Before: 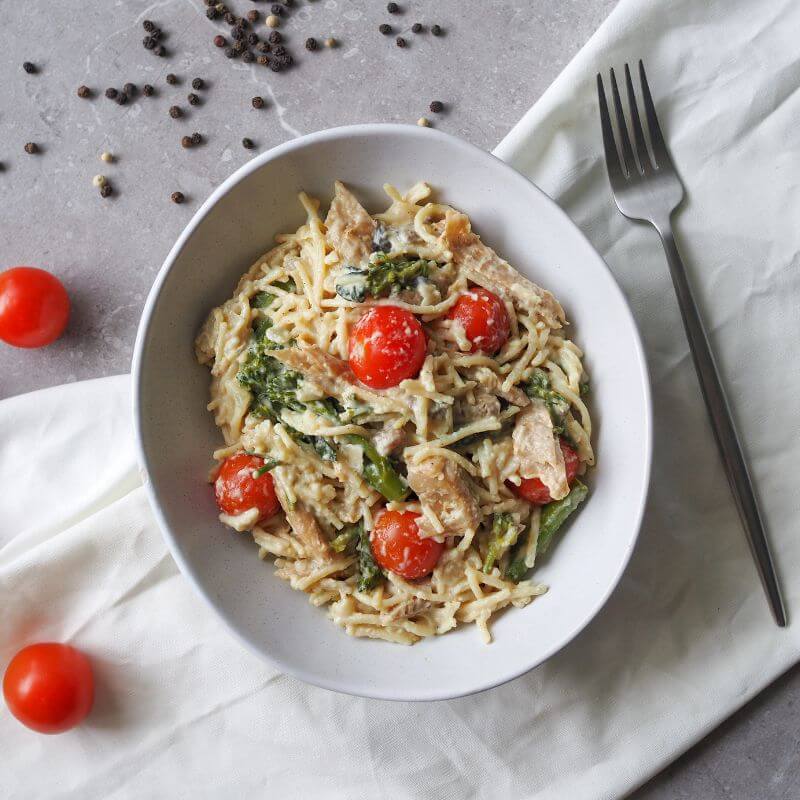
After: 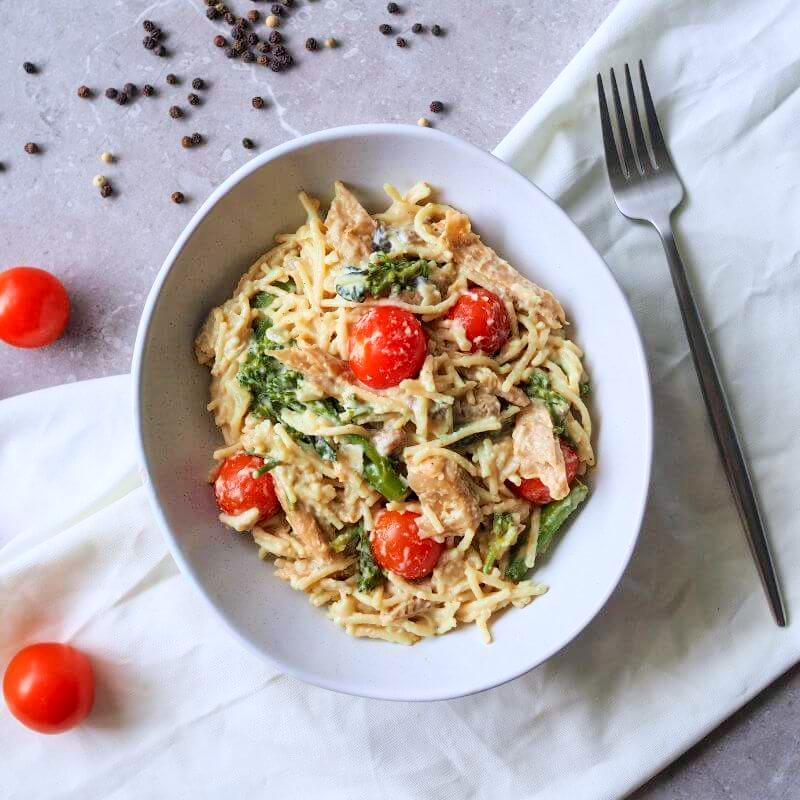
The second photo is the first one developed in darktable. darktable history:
tone curve: curves: ch0 [(0, 0) (0.091, 0.077) (0.389, 0.458) (0.745, 0.82) (0.856, 0.899) (0.92, 0.938) (1, 0.973)]; ch1 [(0, 0) (0.437, 0.404) (0.5, 0.5) (0.529, 0.55) (0.58, 0.6) (0.616, 0.649) (1, 1)]; ch2 [(0, 0) (0.442, 0.415) (0.5, 0.5) (0.535, 0.557) (0.585, 0.62) (1, 1)], color space Lab, independent channels, preserve colors none
white balance: red 0.983, blue 1.036
local contrast: highlights 100%, shadows 100%, detail 120%, midtone range 0.2
